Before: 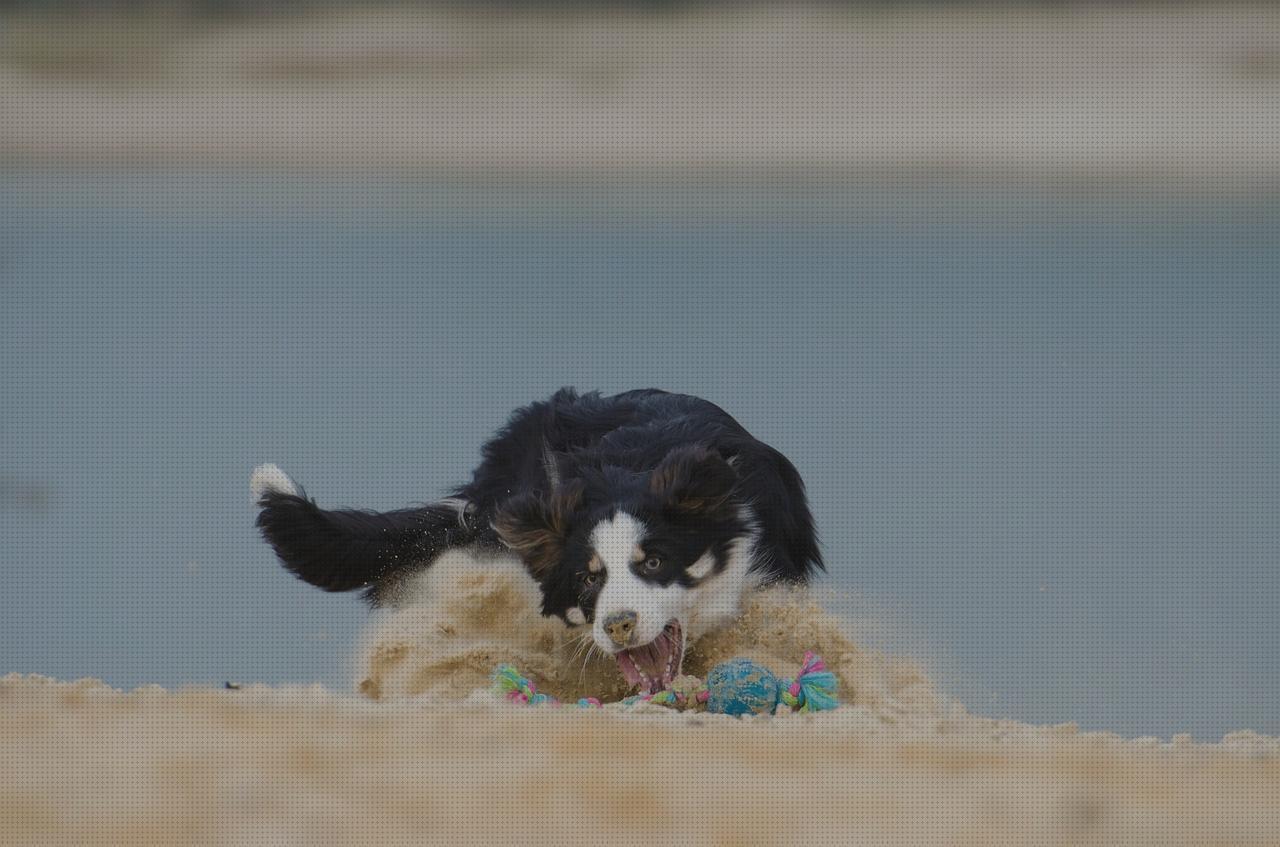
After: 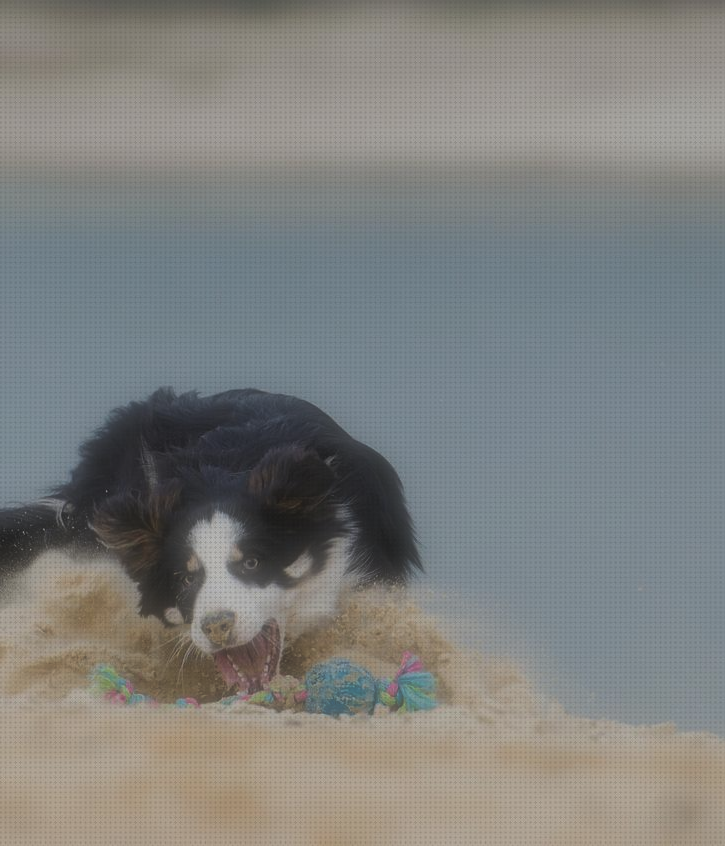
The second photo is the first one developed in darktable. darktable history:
soften: size 60.24%, saturation 65.46%, brightness 0.506 EV, mix 25.7%
crop: left 31.458%, top 0%, right 11.876%
